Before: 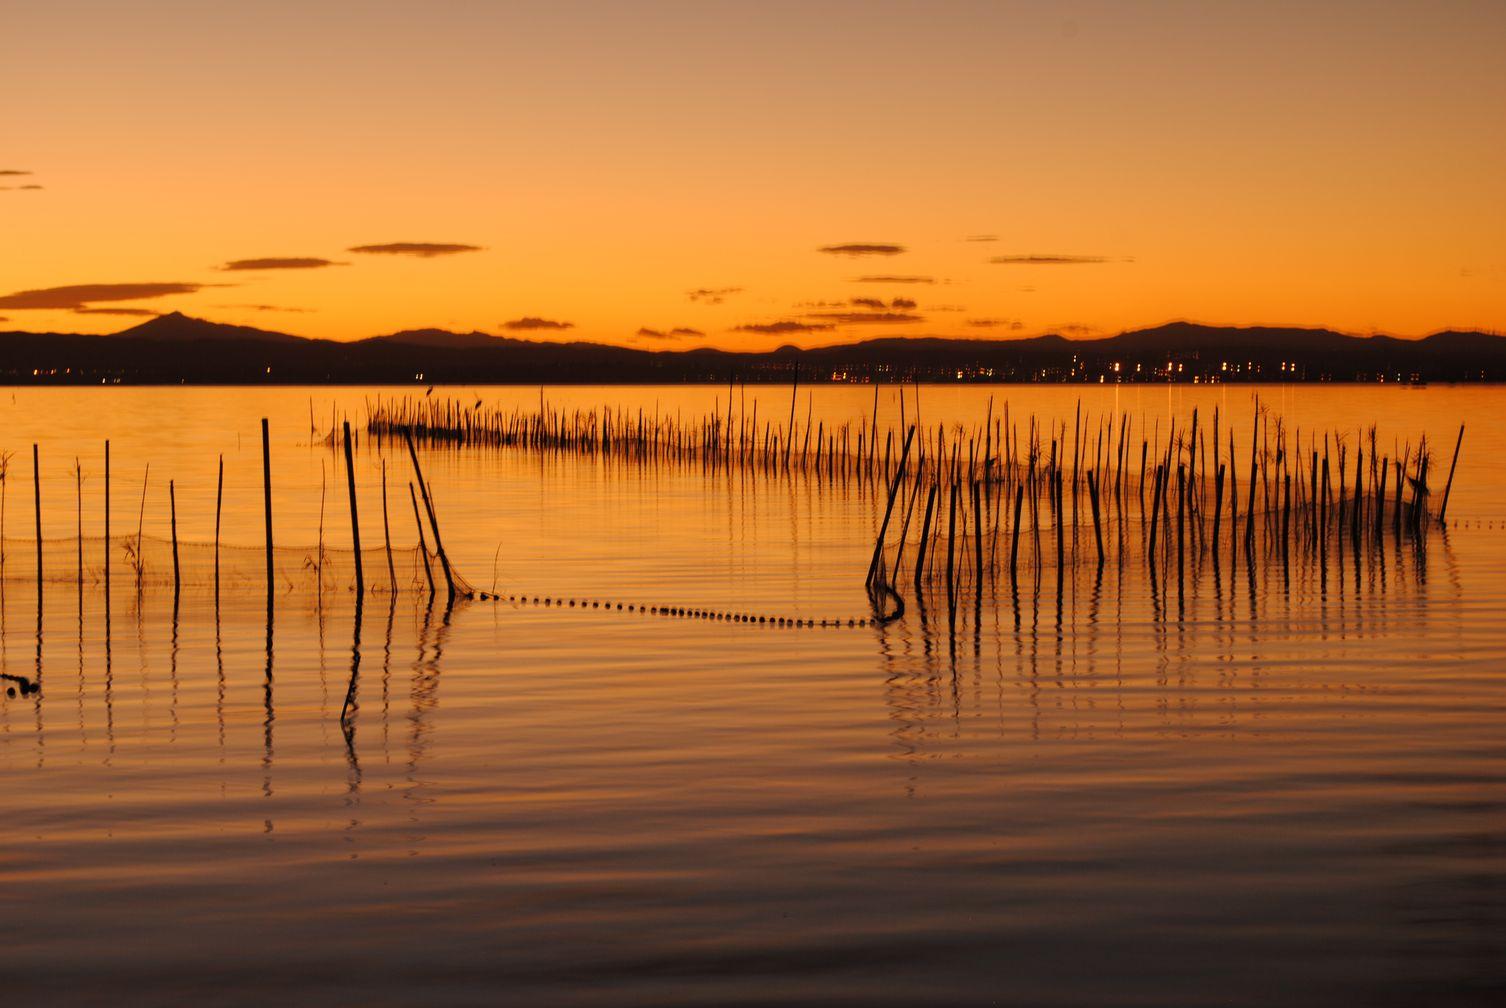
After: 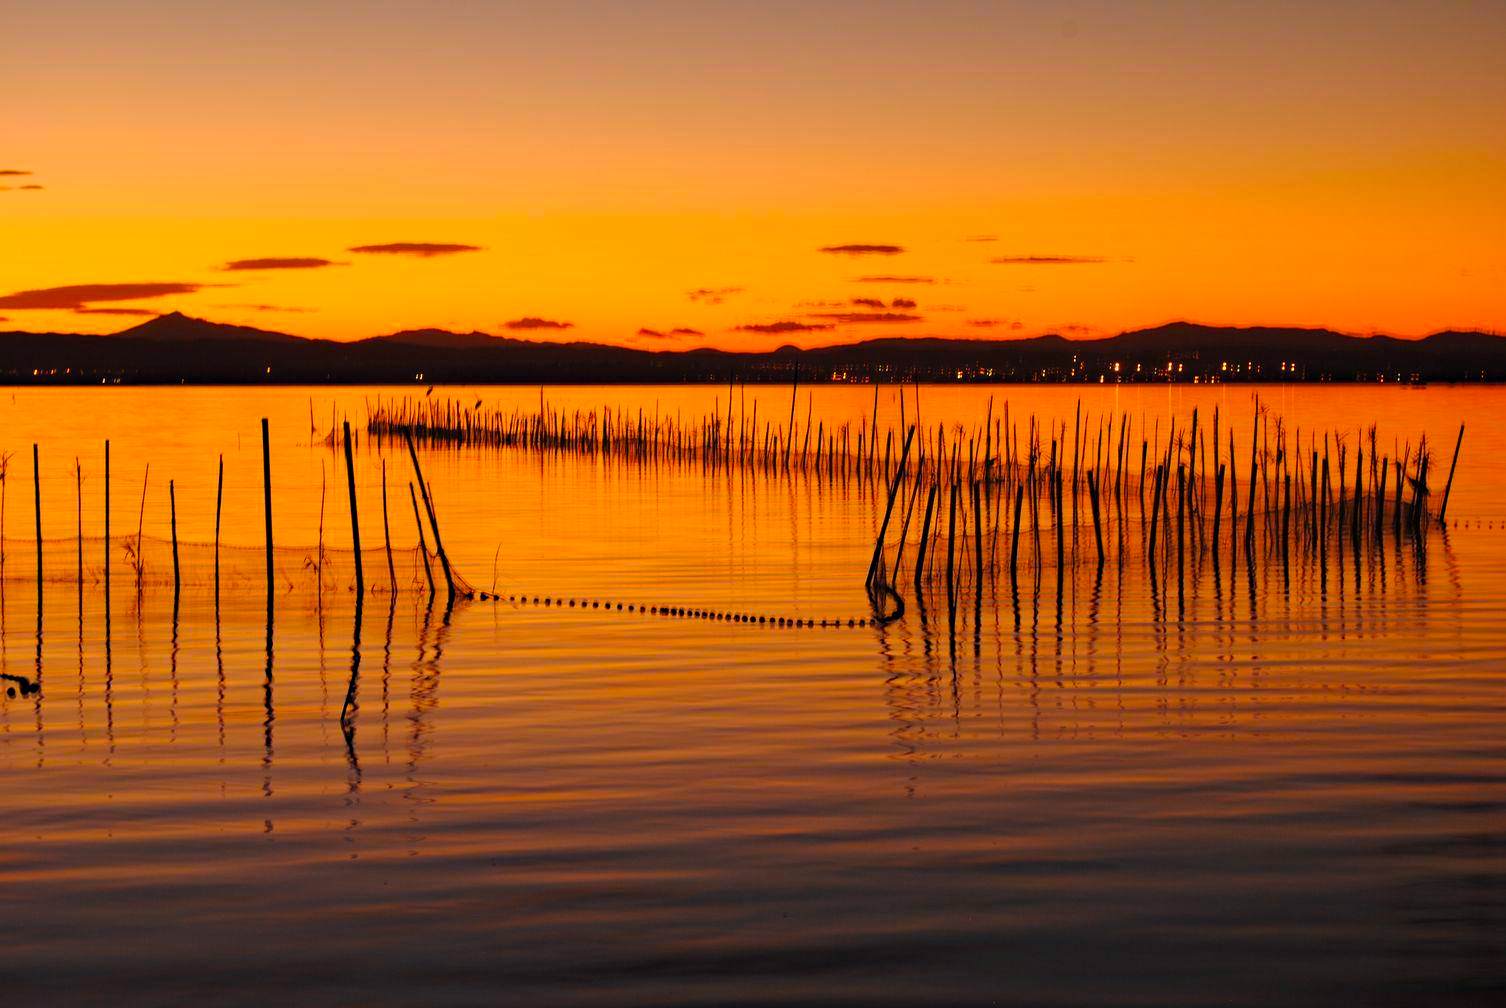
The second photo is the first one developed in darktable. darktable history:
color zones: curves: ch0 [(0.224, 0.526) (0.75, 0.5)]; ch1 [(0.055, 0.526) (0.224, 0.761) (0.377, 0.526) (0.75, 0.5)]
haze removal: strength 0.288, distance 0.252, compatibility mode true, adaptive false
